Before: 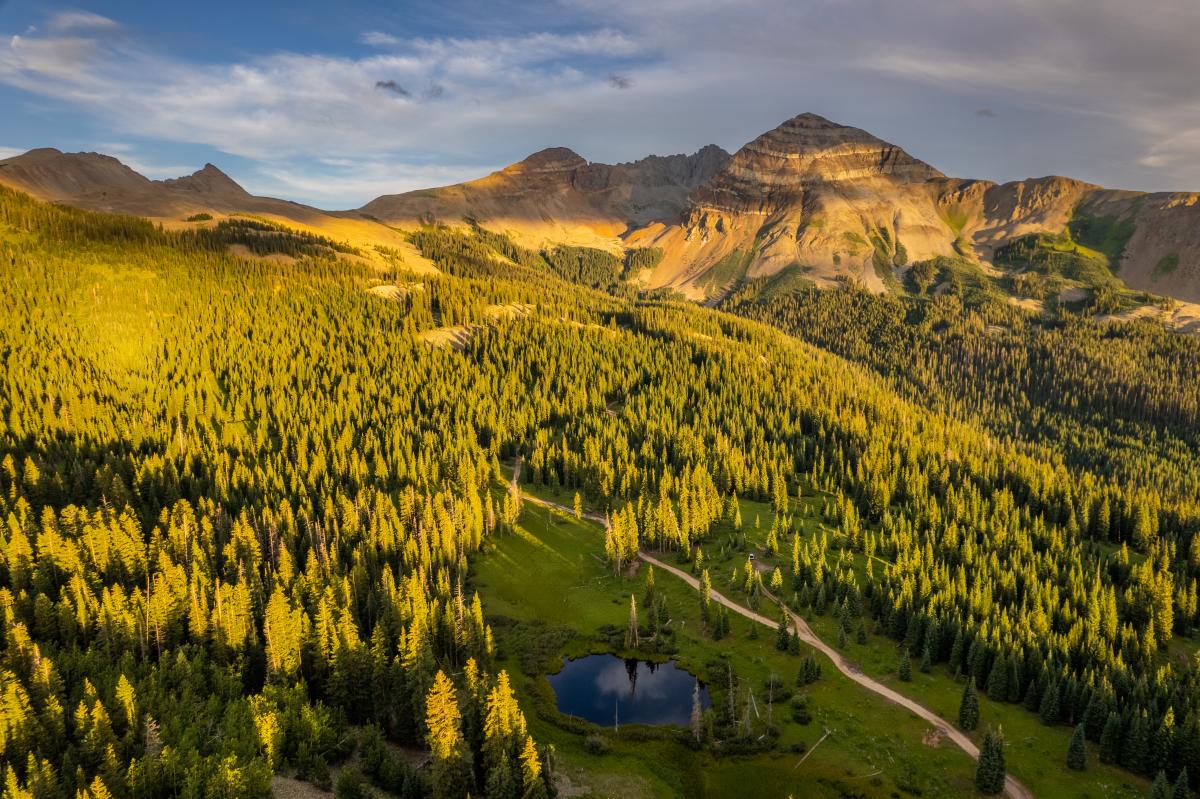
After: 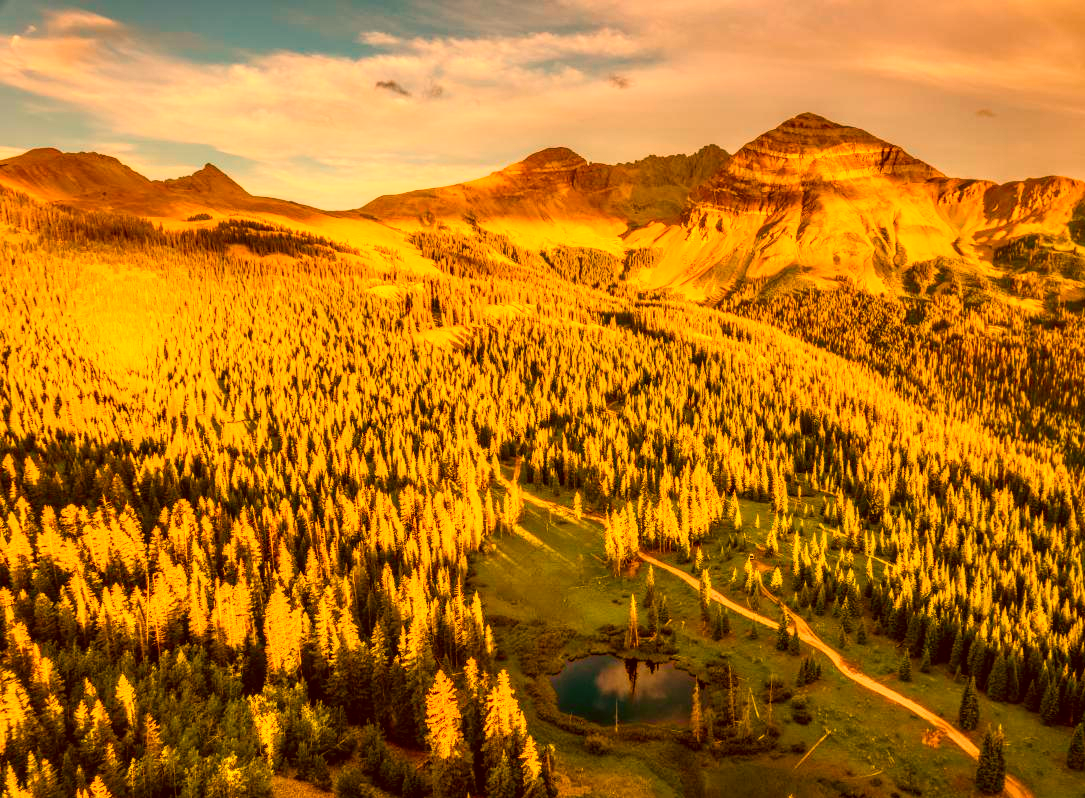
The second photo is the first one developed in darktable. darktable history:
crop: right 9.509%, bottom 0.031%
local contrast: on, module defaults
contrast brightness saturation: contrast 0.2, brightness 0.16, saturation 0.22
white balance: red 1.467, blue 0.684
color balance rgb: perceptual saturation grading › global saturation 20%, perceptual saturation grading › highlights -25%, perceptual saturation grading › shadows 25%, global vibrance 50%
color correction: highlights a* -14.62, highlights b* -16.22, shadows a* 10.12, shadows b* 29.4
